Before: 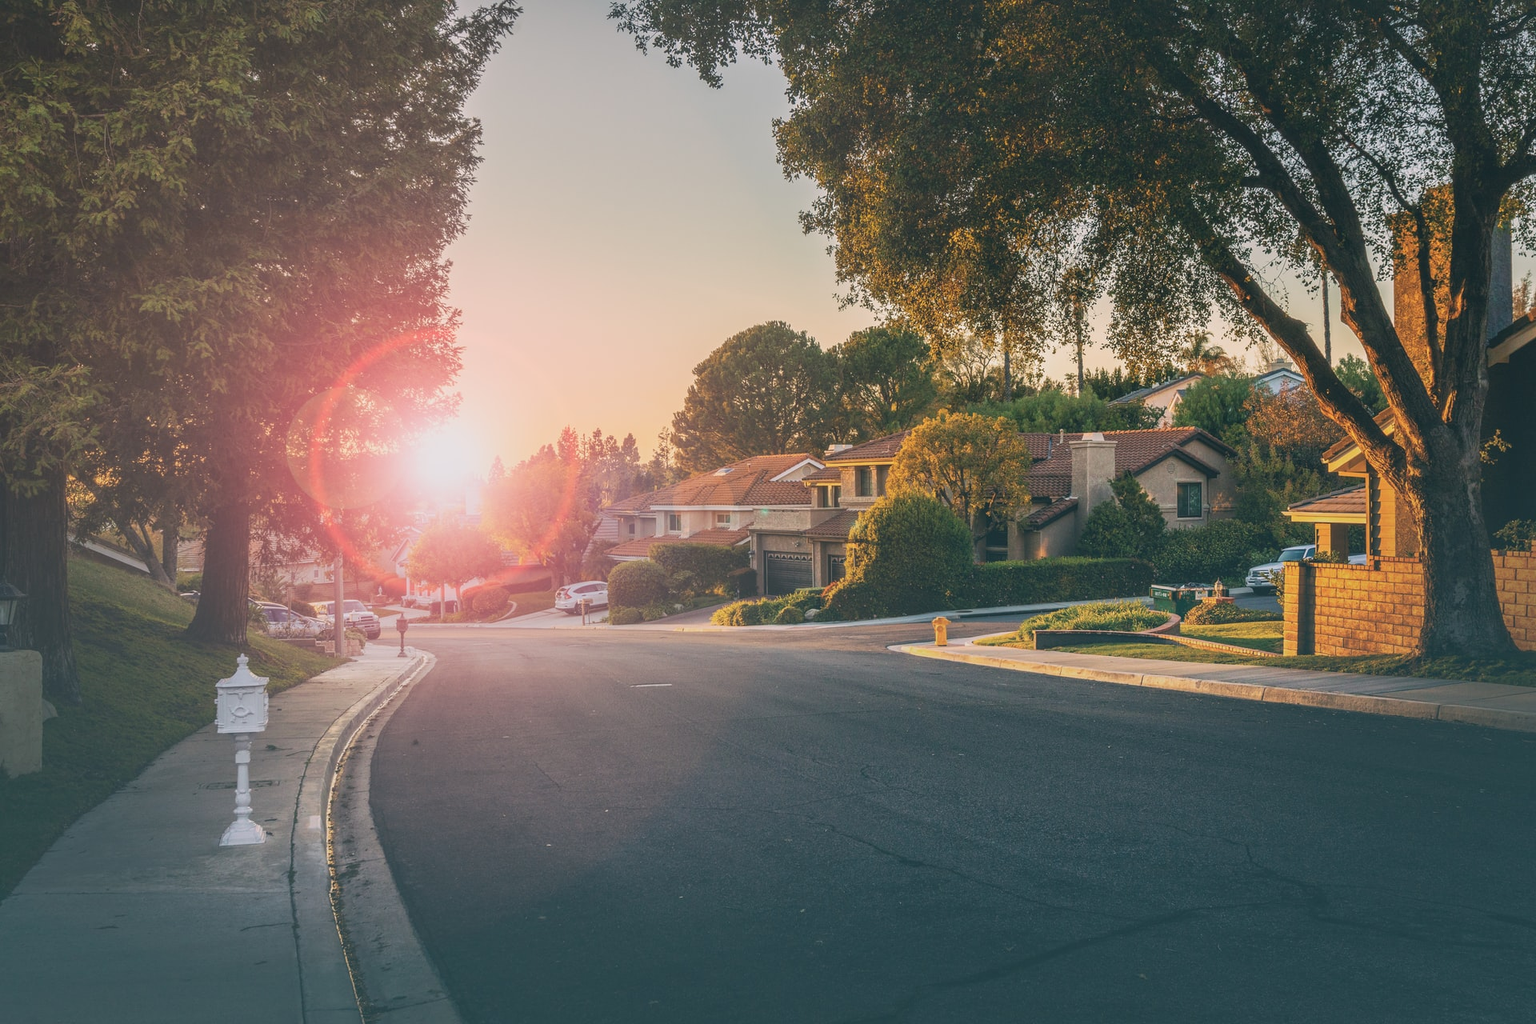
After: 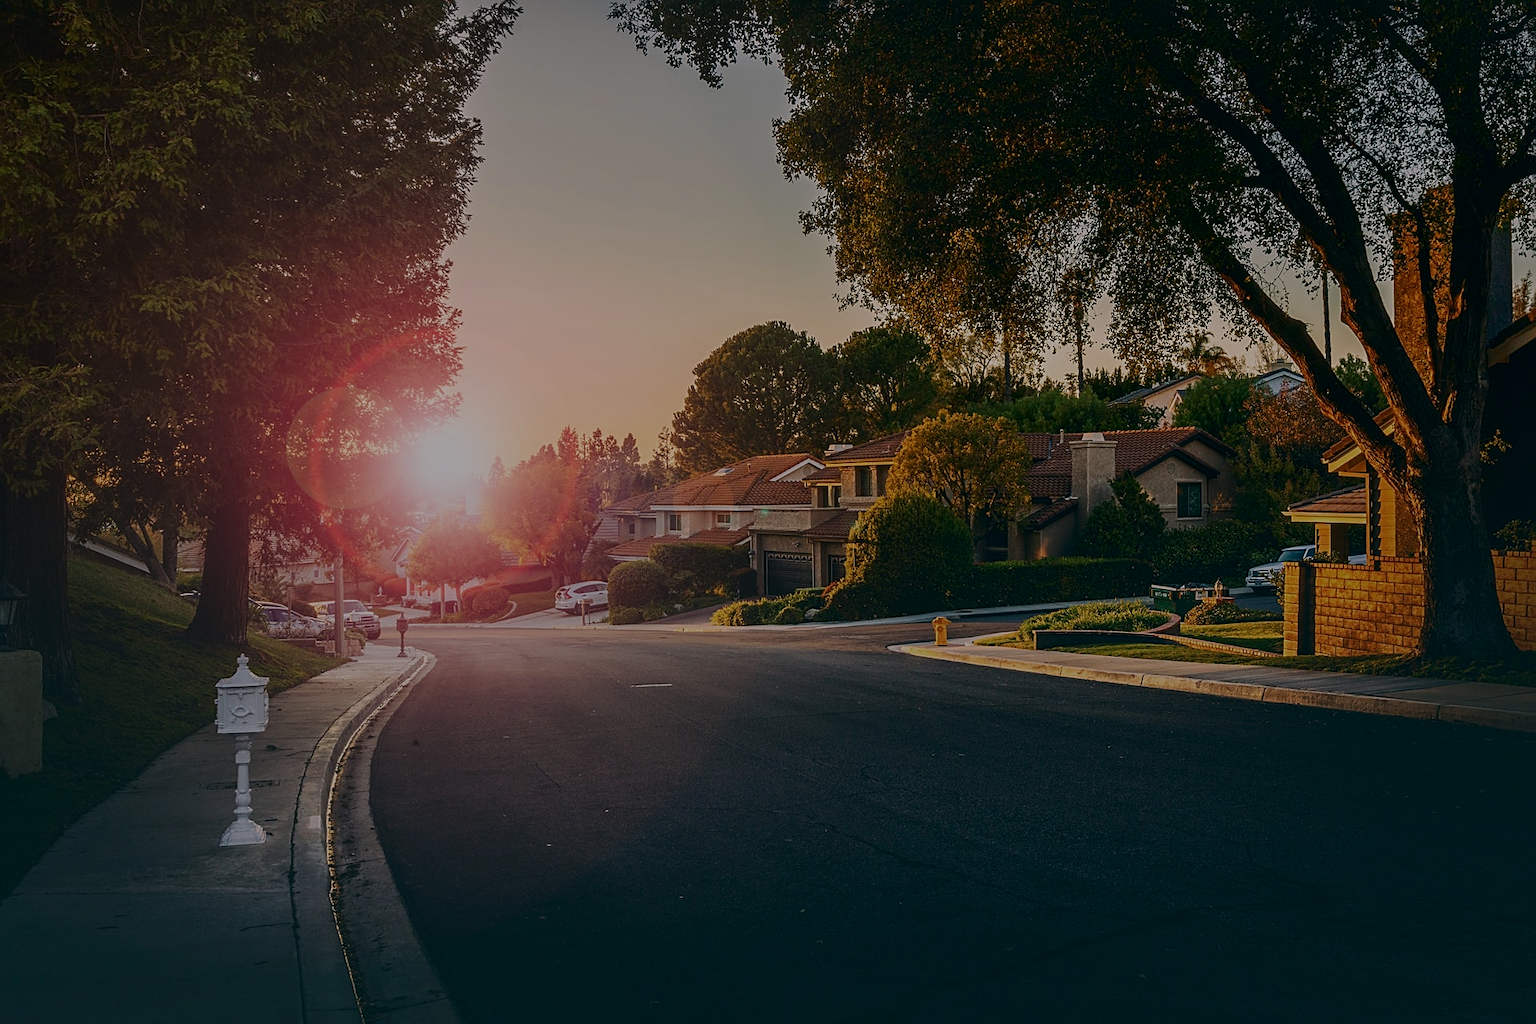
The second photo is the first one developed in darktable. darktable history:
contrast brightness saturation: brightness -0.513
filmic rgb: black relative exposure -16 EV, white relative exposure 6.94 EV, threshold 2.99 EV, hardness 4.69, add noise in highlights 0.002, color science v3 (2019), use custom middle-gray values true, contrast in highlights soft, enable highlight reconstruction true
sharpen: on, module defaults
